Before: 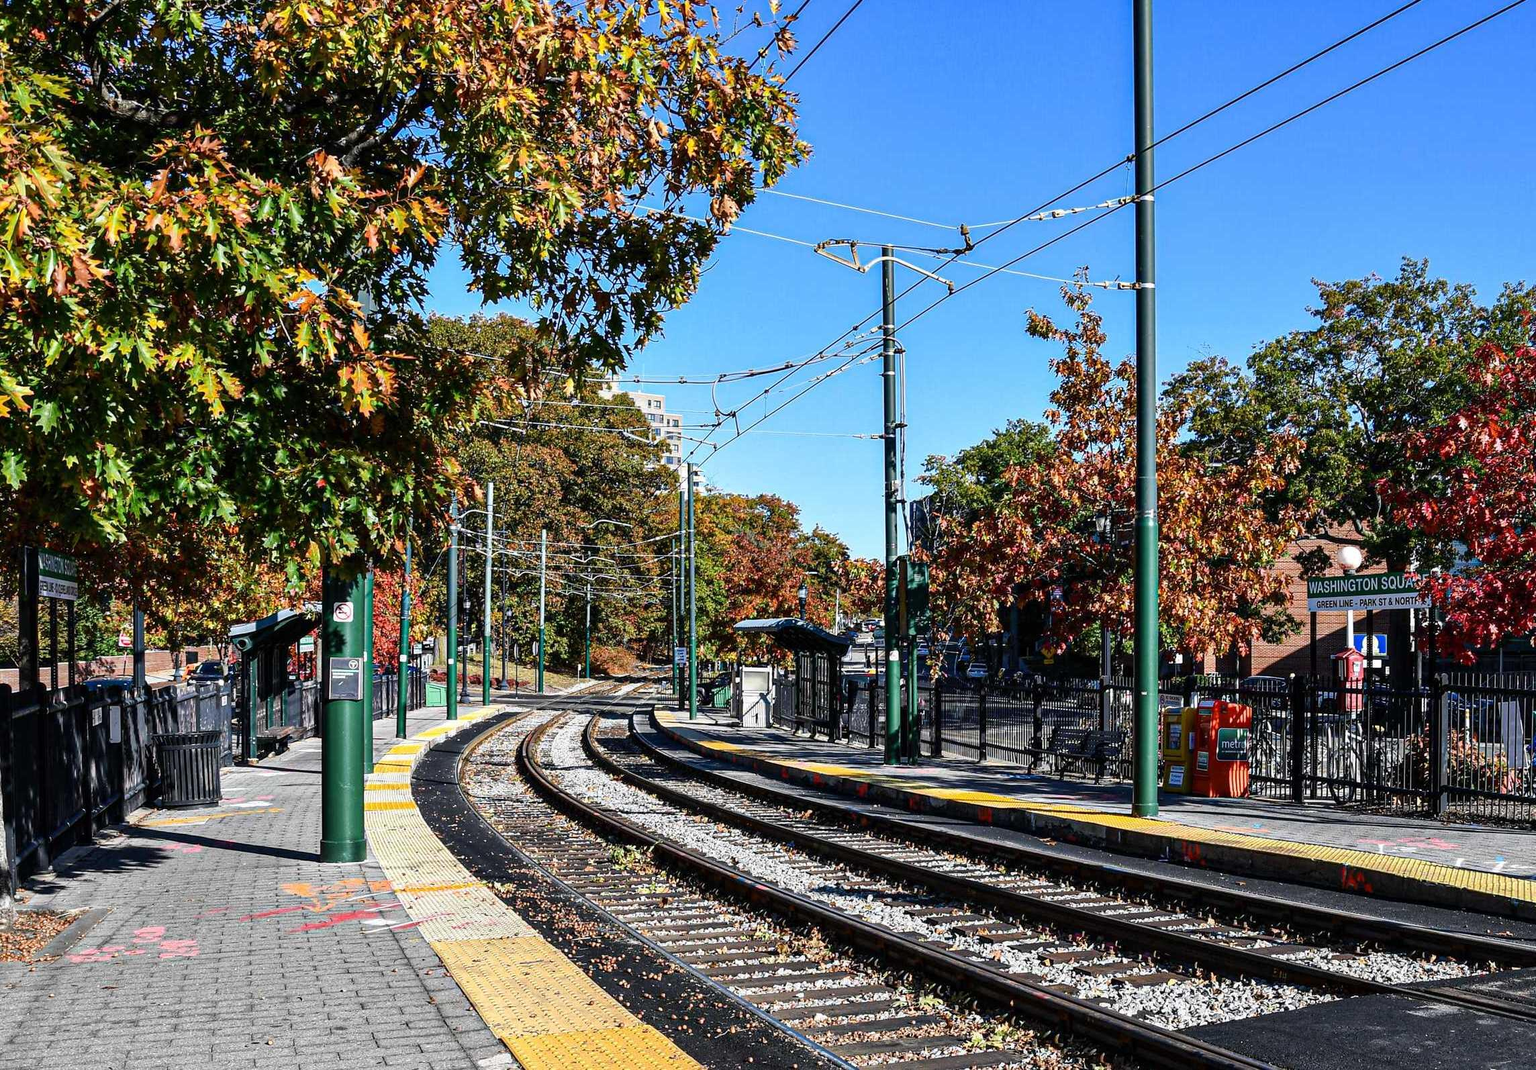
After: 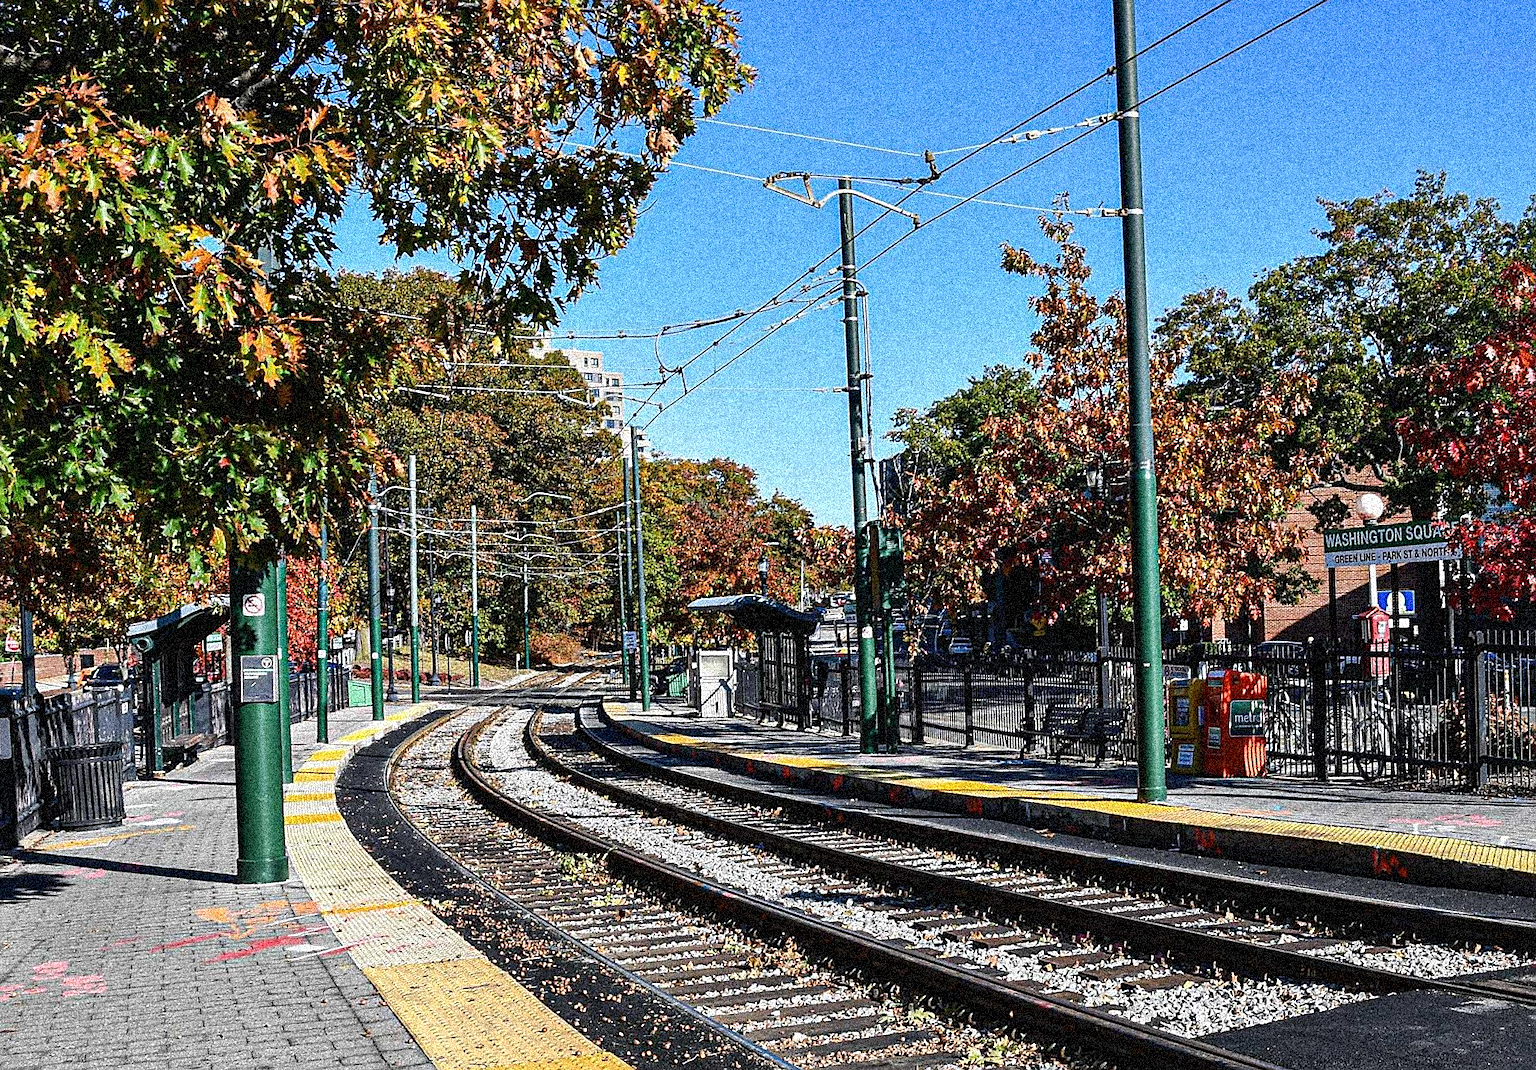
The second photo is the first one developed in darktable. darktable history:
crop and rotate: angle 1.96°, left 5.673%, top 5.673%
sharpen: on, module defaults
grain: coarseness 3.75 ISO, strength 100%, mid-tones bias 0%
